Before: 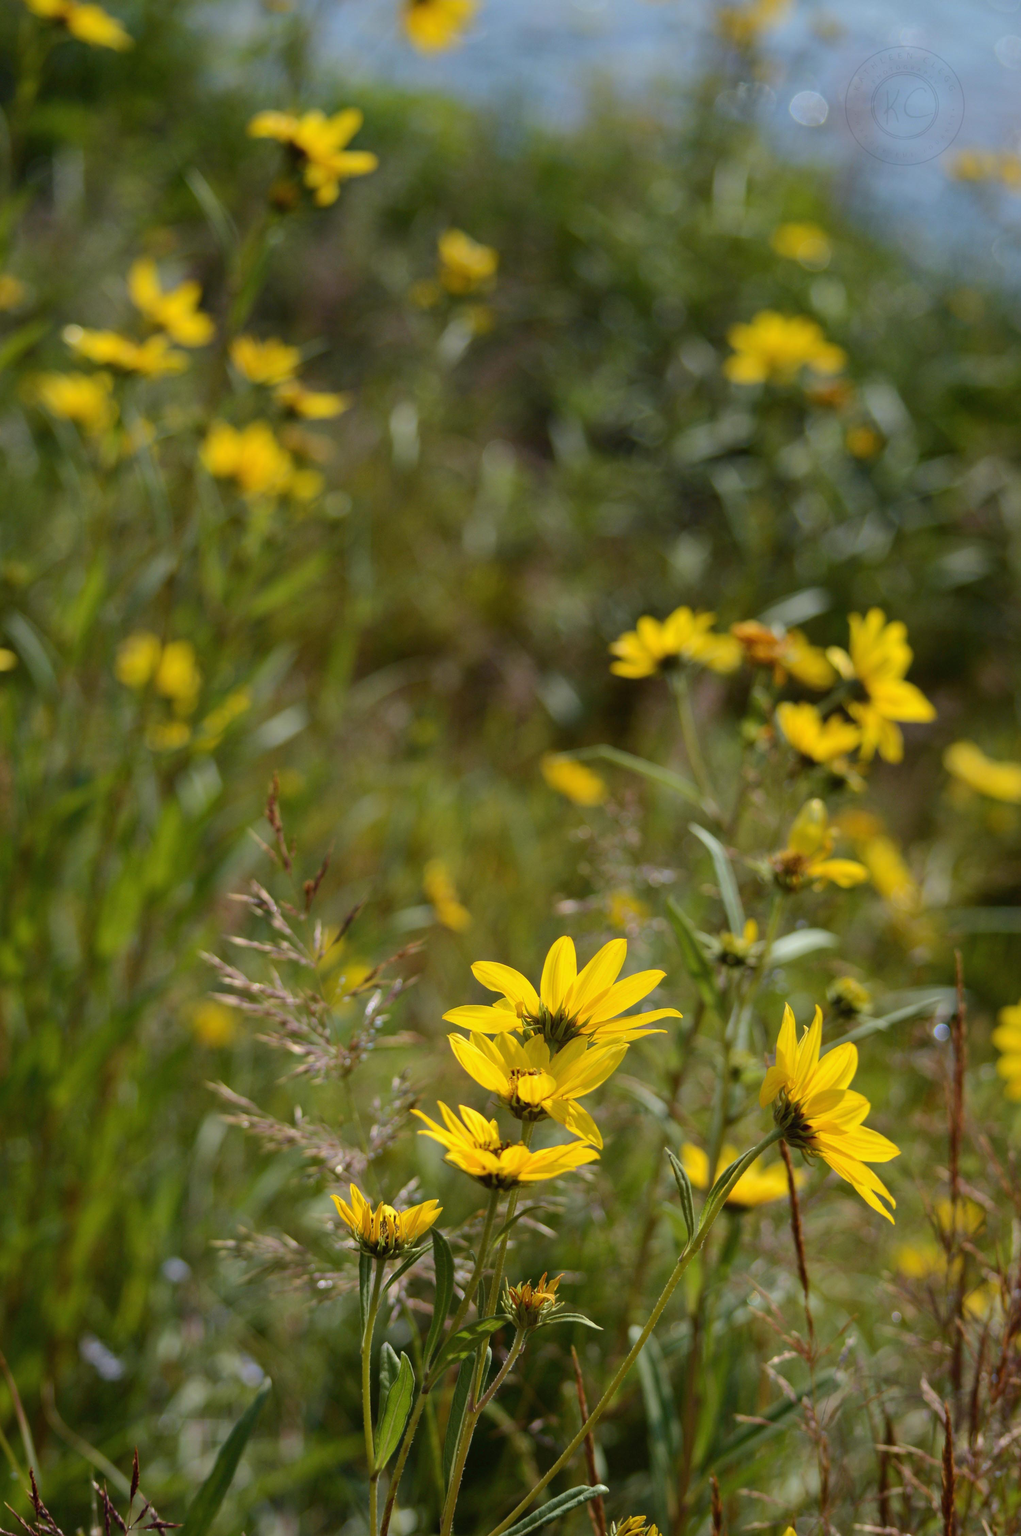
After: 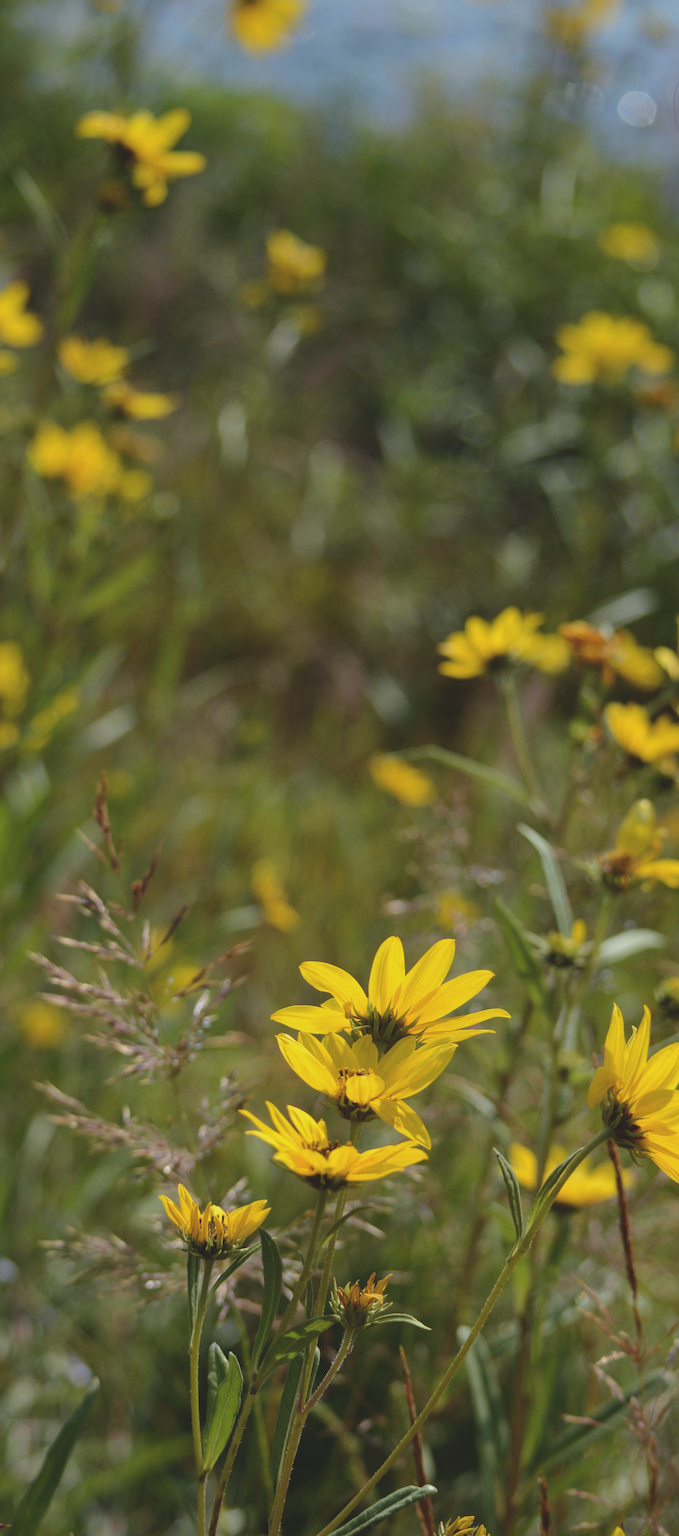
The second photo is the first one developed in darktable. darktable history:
crop: left 16.899%, right 16.556%
tone equalizer: on, module defaults
exposure: black level correction -0.014, exposure -0.193 EV, compensate highlight preservation false
